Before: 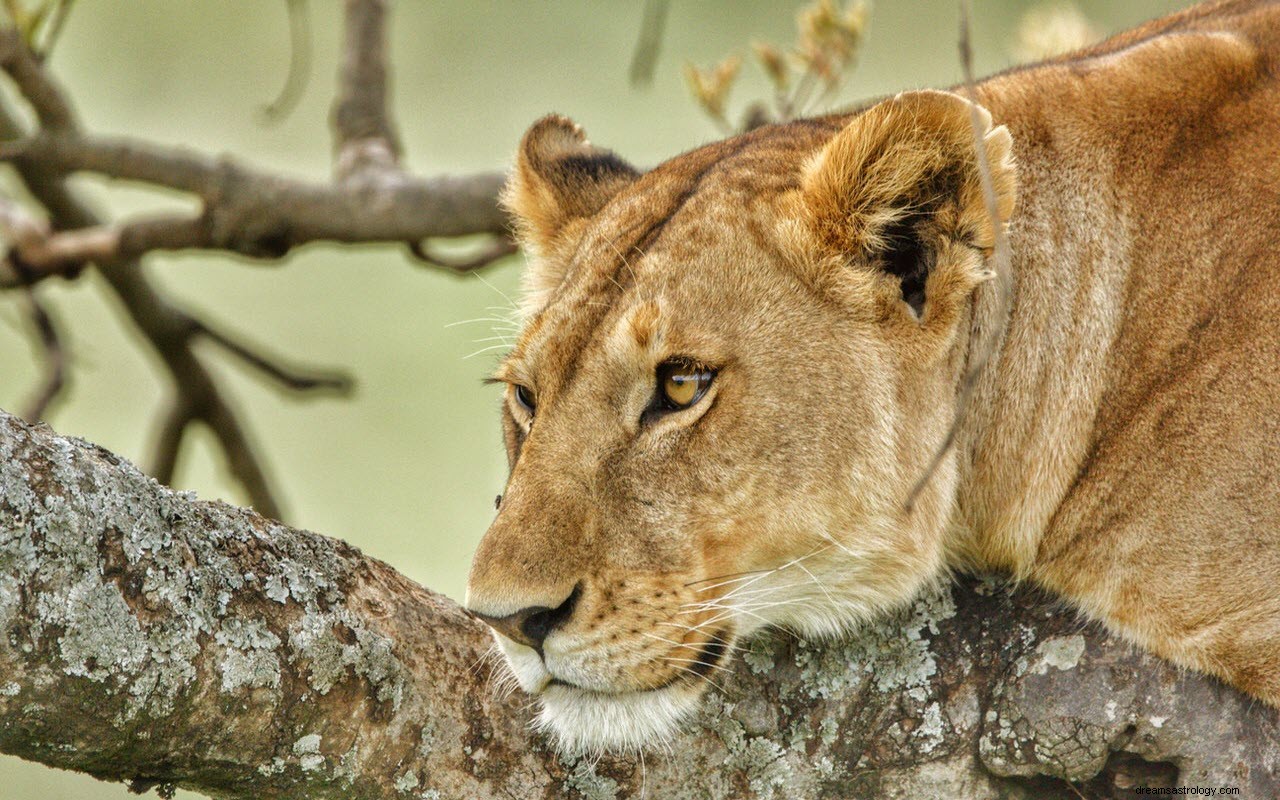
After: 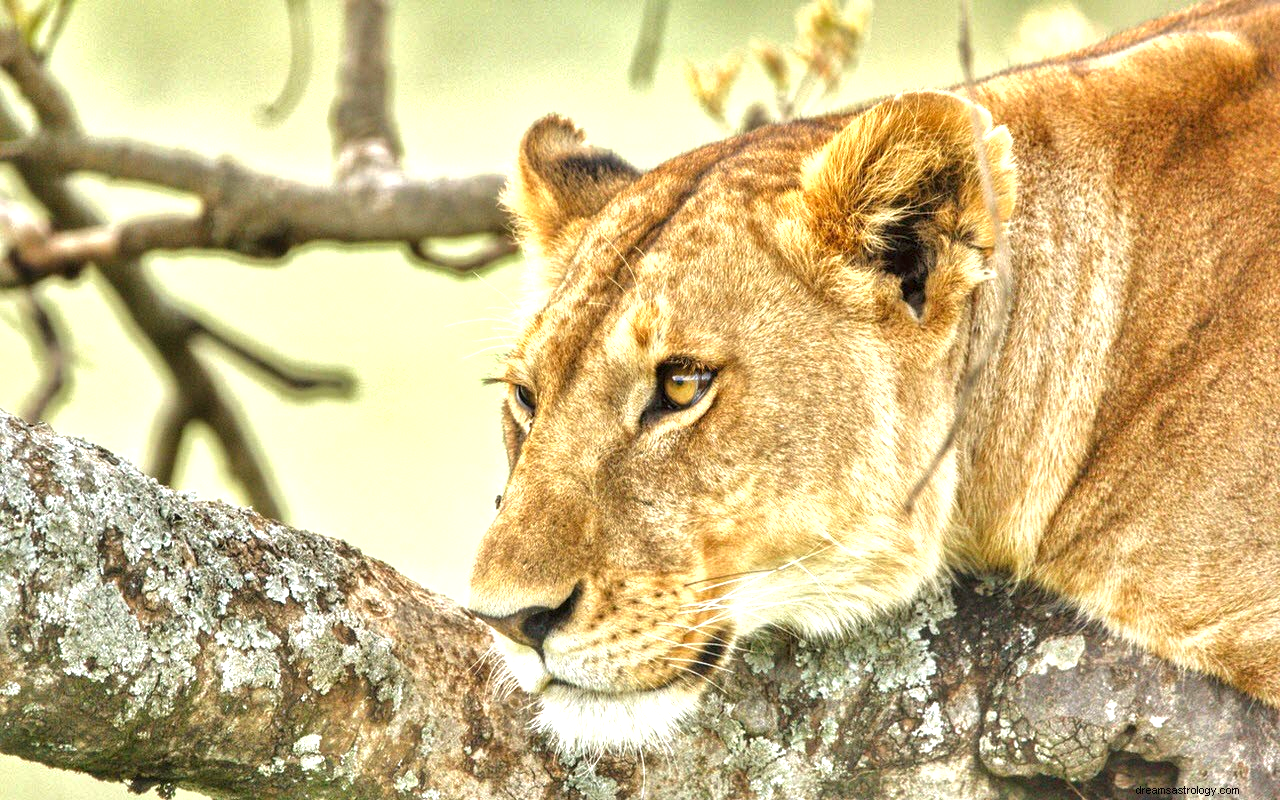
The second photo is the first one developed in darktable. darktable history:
exposure: exposure 1.14 EV, compensate exposure bias true, compensate highlight preservation false
shadows and highlights: shadows 25.51, white point adjustment -3.05, highlights -29.88
local contrast: highlights 107%, shadows 101%, detail 119%, midtone range 0.2
